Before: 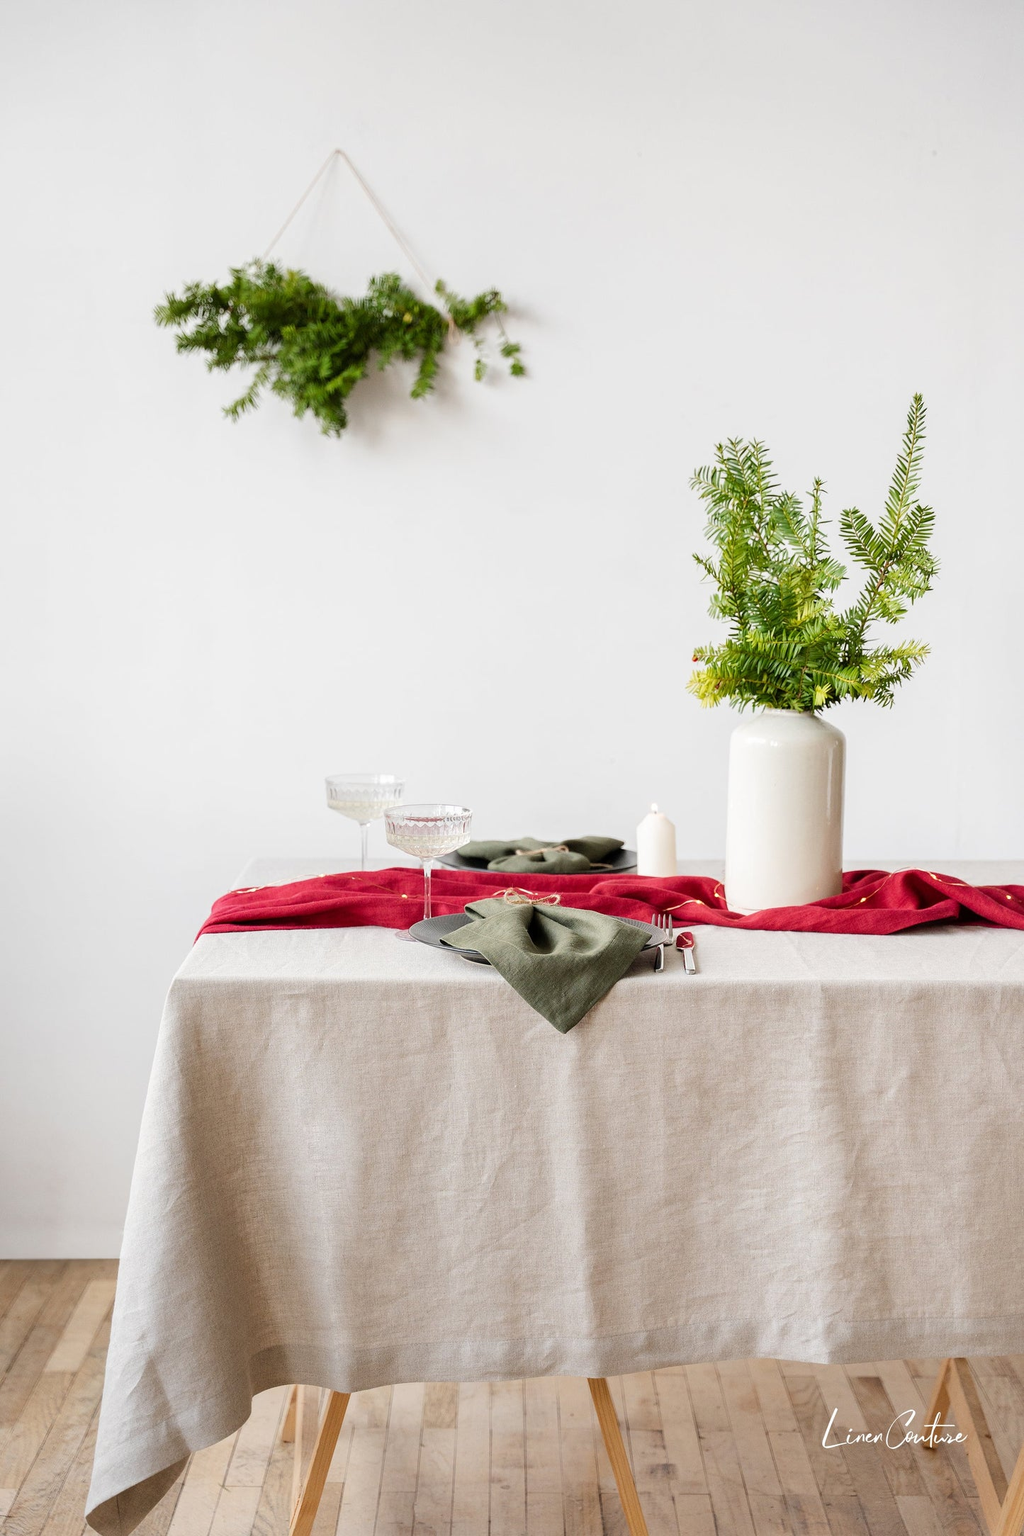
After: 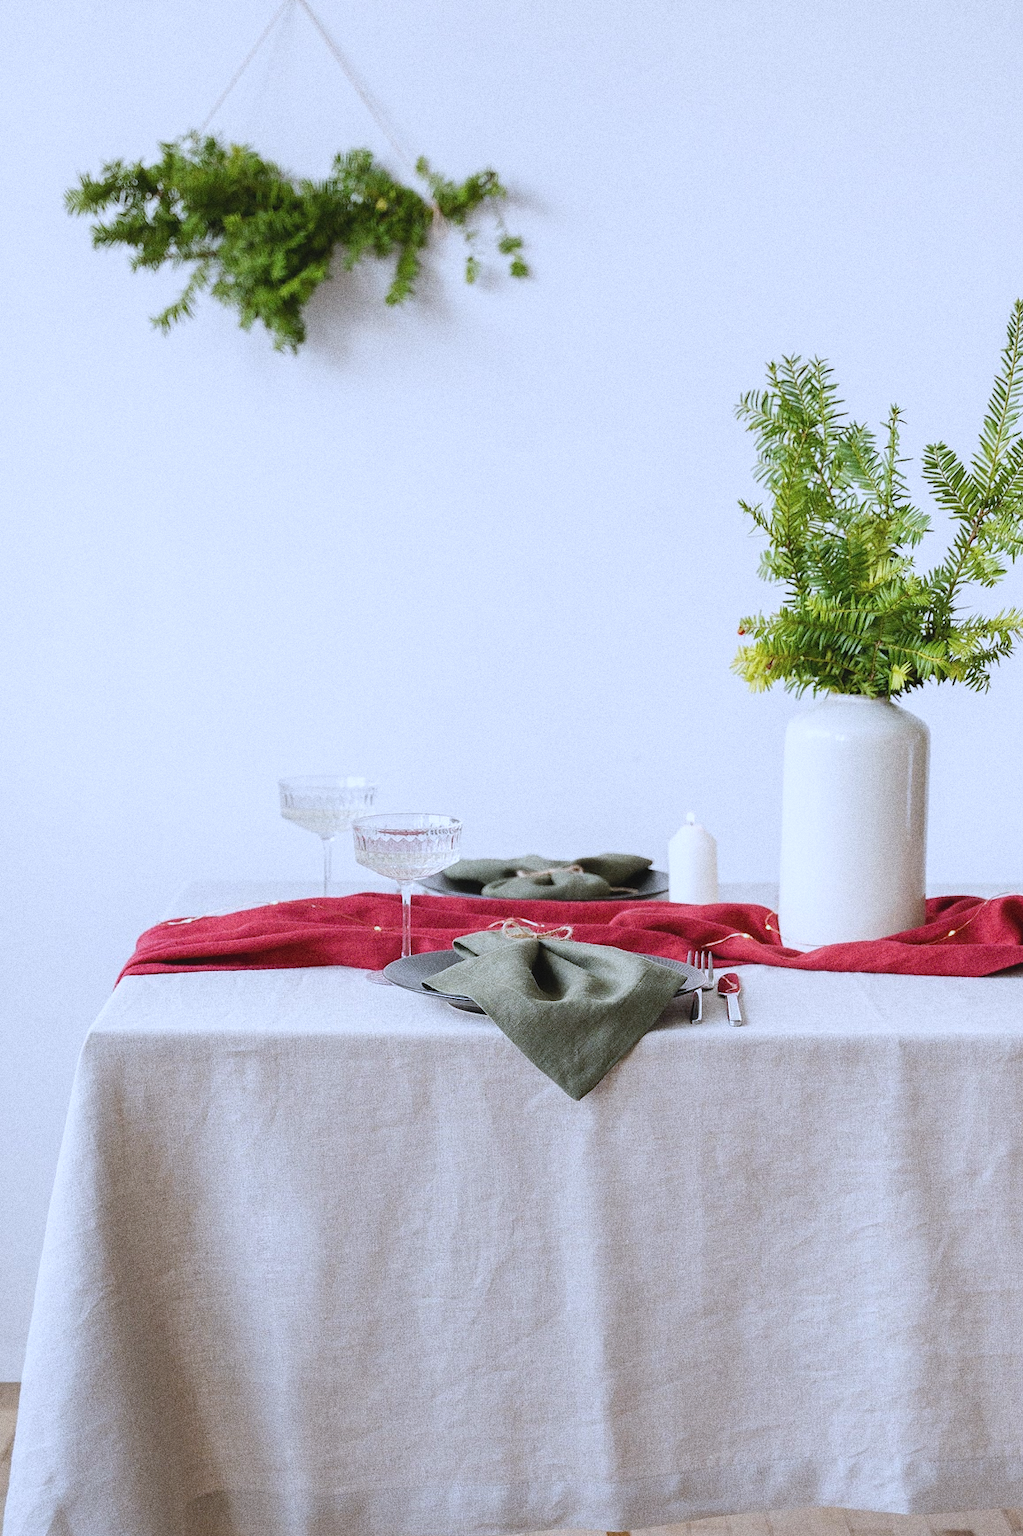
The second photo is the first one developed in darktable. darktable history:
grain: coarseness 0.09 ISO, strength 40%
contrast brightness saturation: contrast -0.1, saturation -0.1
white balance: red 0.948, green 1.02, blue 1.176
crop and rotate: left 10.071%, top 10.071%, right 10.02%, bottom 10.02%
